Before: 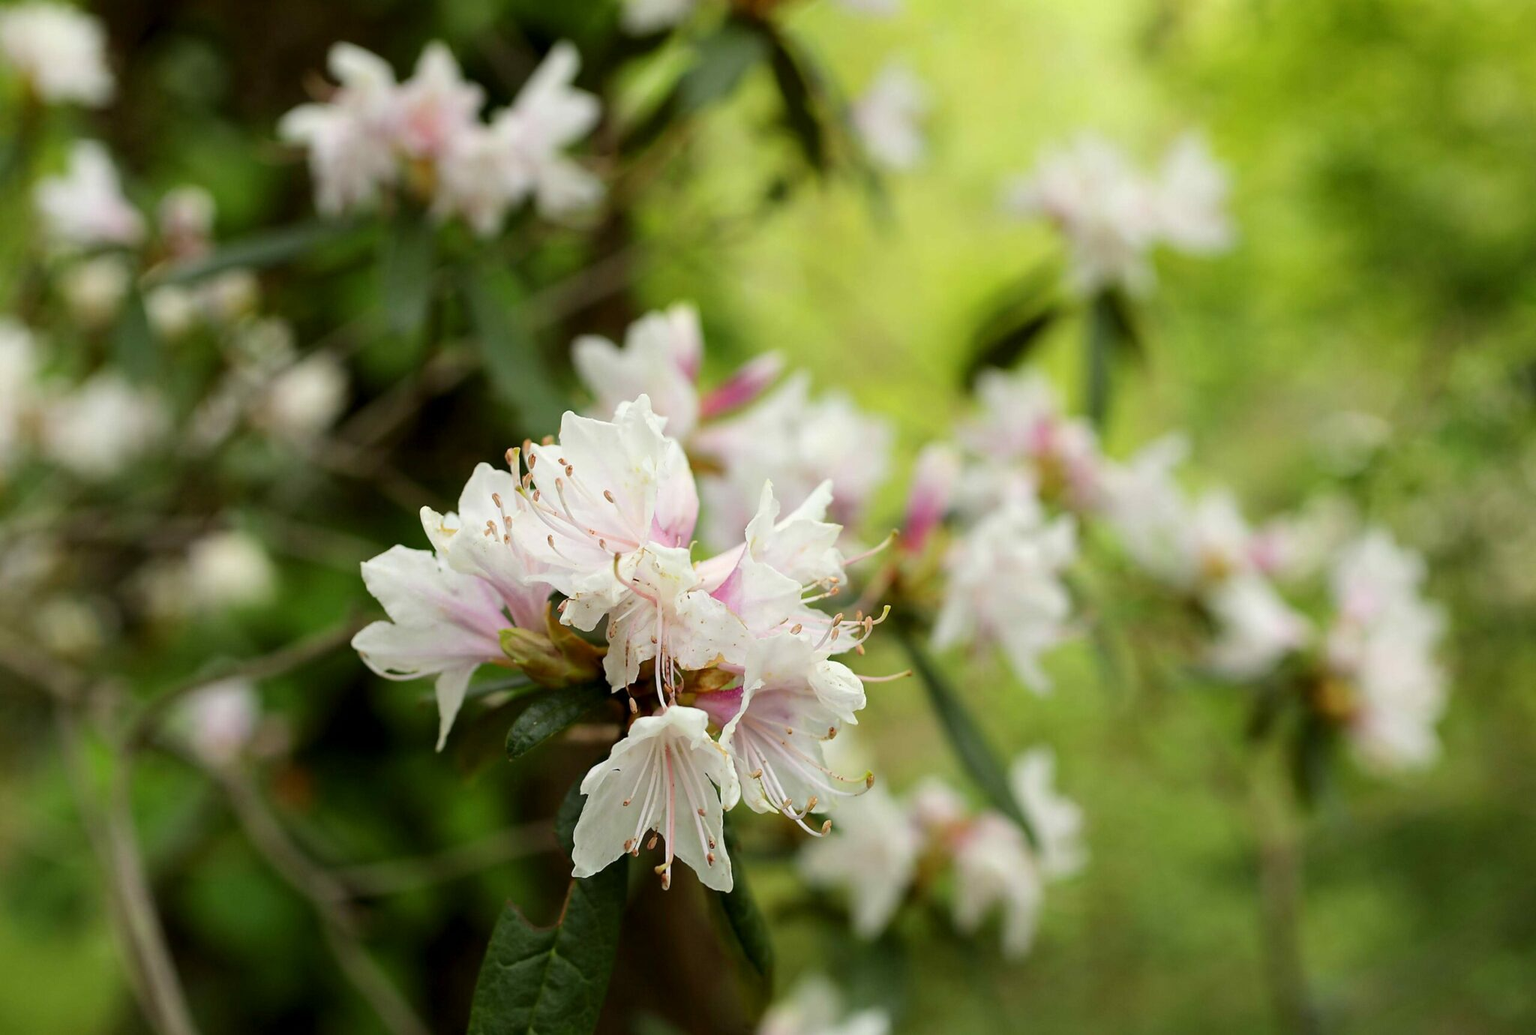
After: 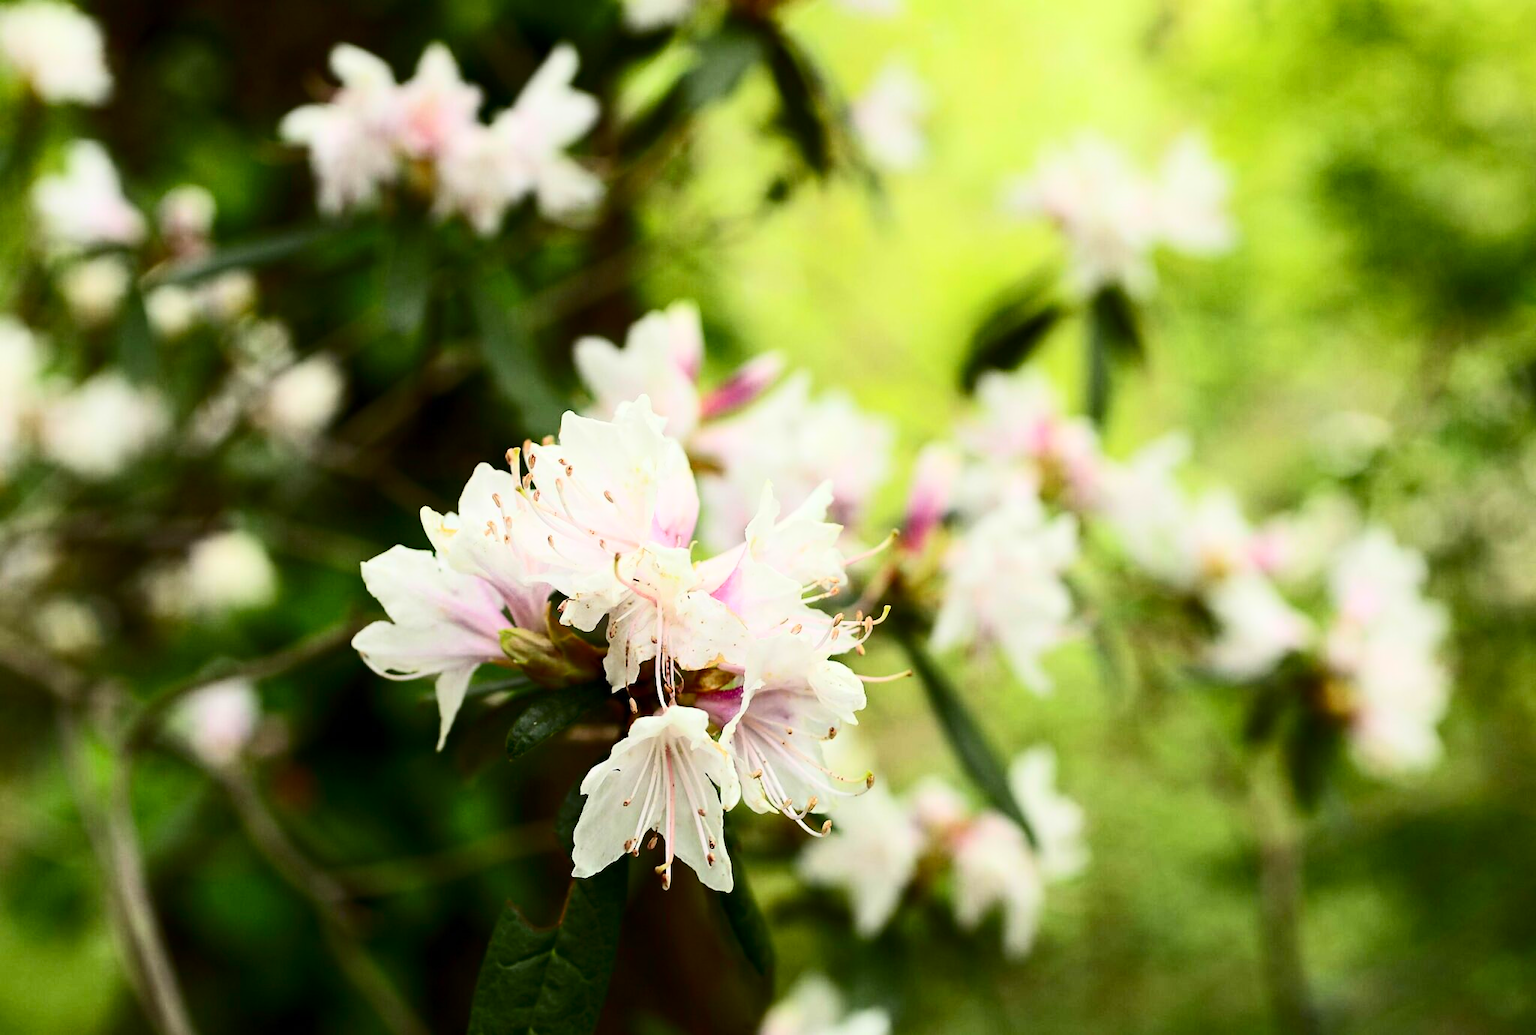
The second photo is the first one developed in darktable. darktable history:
contrast brightness saturation: contrast 0.403, brightness 0.11, saturation 0.211
